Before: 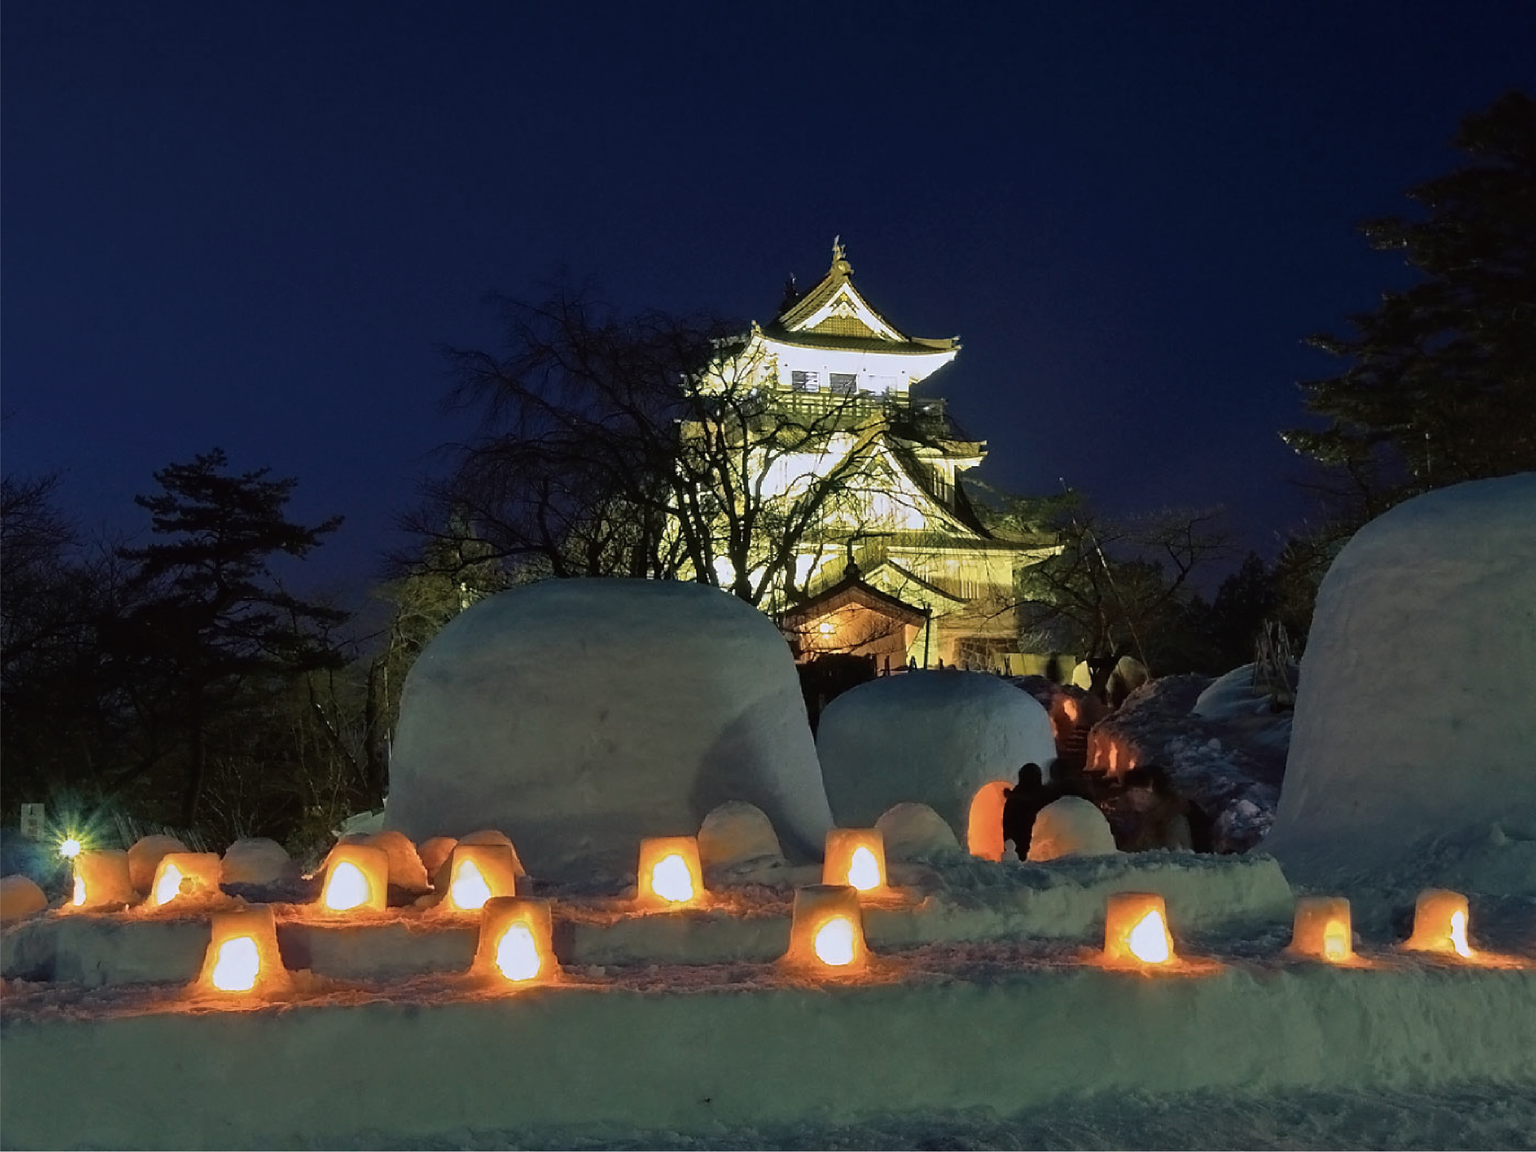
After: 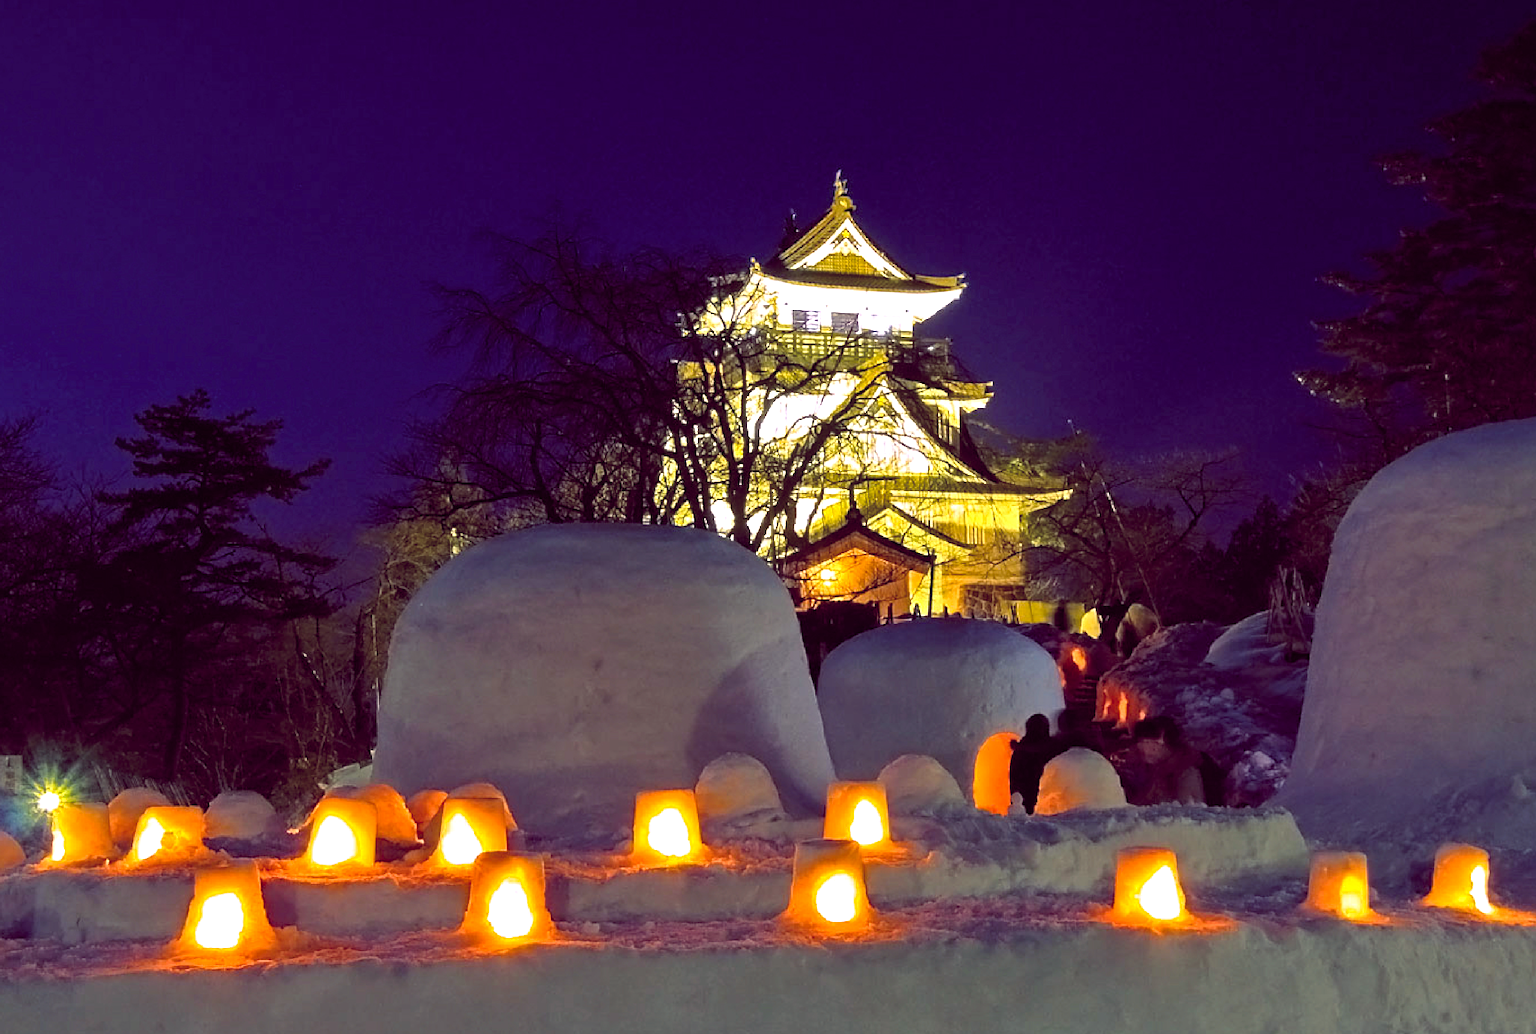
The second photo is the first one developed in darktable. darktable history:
color balance rgb: shadows lift › chroma 6.43%, shadows lift › hue 305.74°, highlights gain › chroma 2.43%, highlights gain › hue 35.74°, global offset › chroma 0.28%, global offset › hue 320.29°, linear chroma grading › global chroma 5.5%, perceptual saturation grading › global saturation 30%, contrast 5.15%
exposure: exposure 0.648 EV, compensate highlight preservation false
white balance: red 0.982, blue 1.018
crop: left 1.507%, top 6.147%, right 1.379%, bottom 6.637%
